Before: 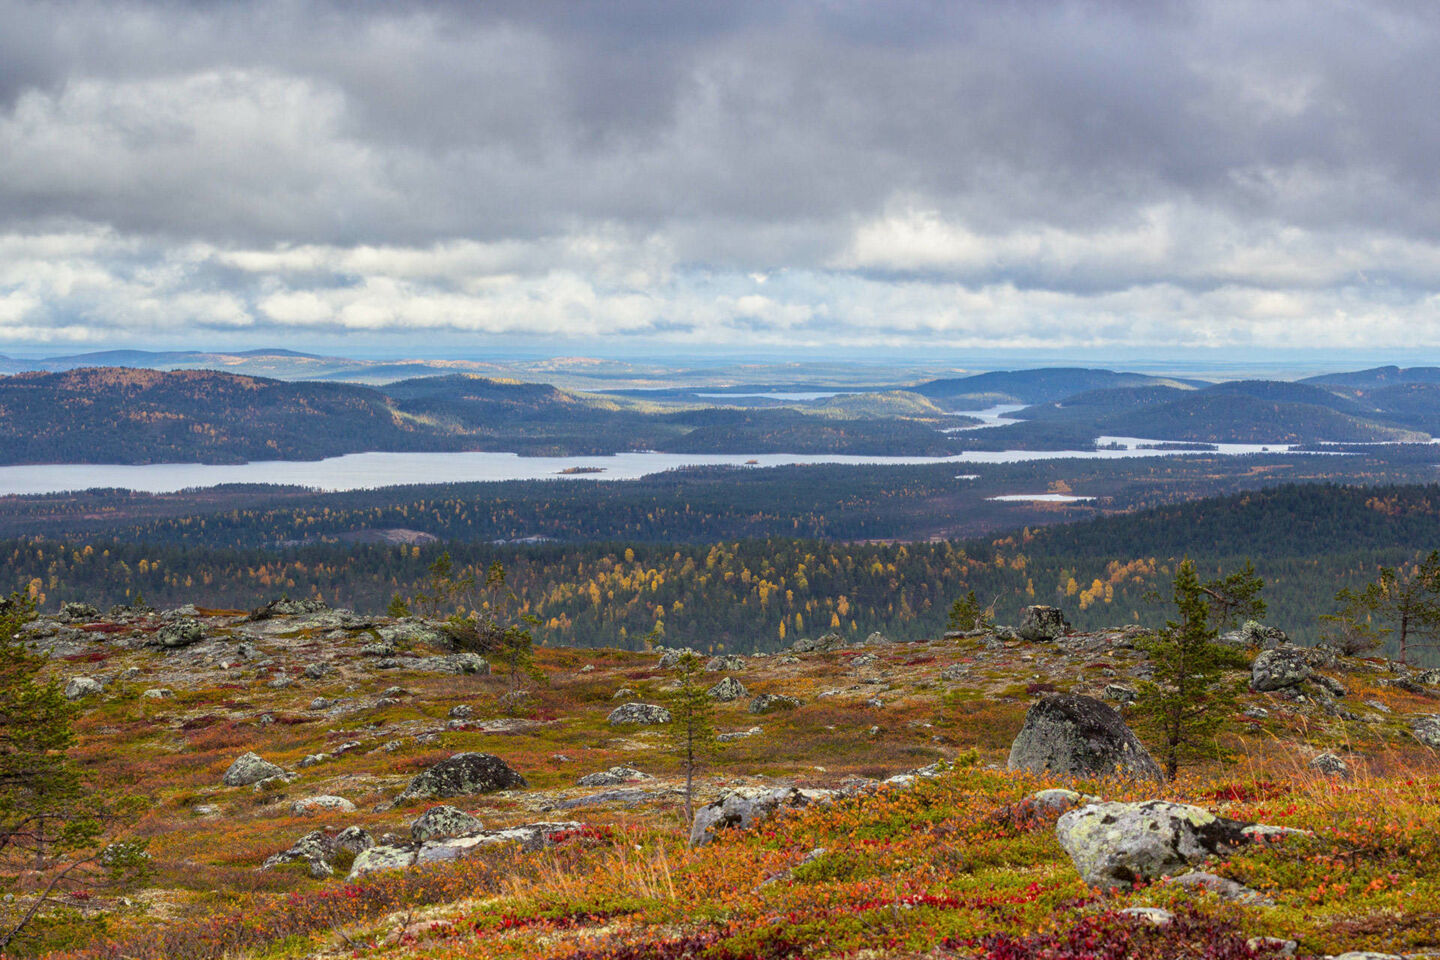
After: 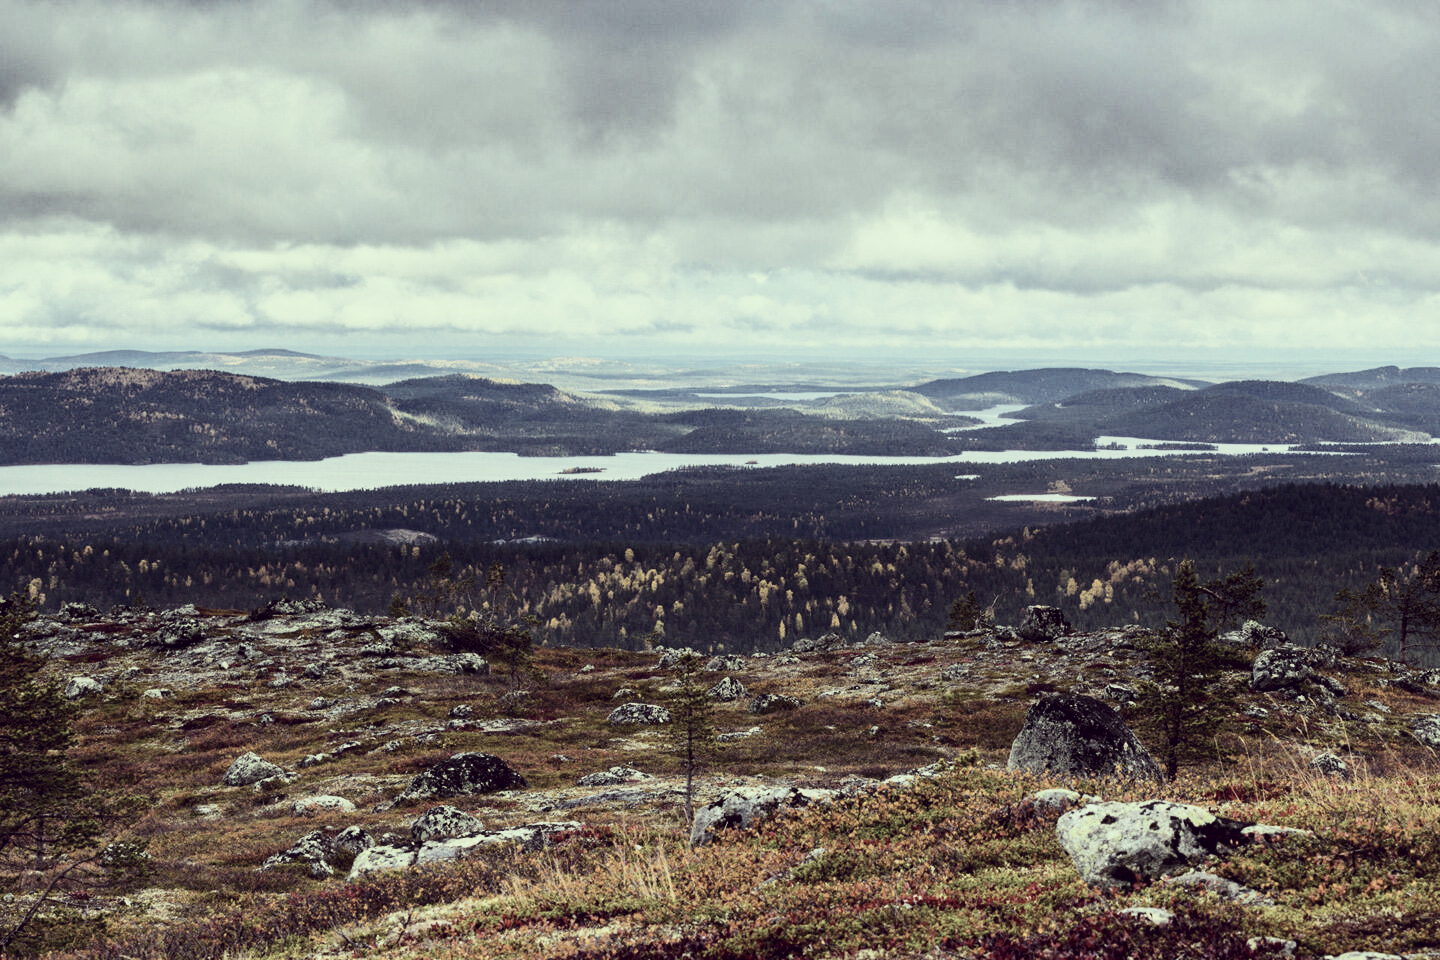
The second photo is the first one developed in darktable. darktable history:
filmic rgb: black relative exposure -16 EV, white relative exposure 5.26 EV, threshold 3.05 EV, hardness 5.9, contrast 1.257, enable highlight reconstruction true
color correction: highlights a* -20.45, highlights b* 20.46, shadows a* 19.23, shadows b* -19.98, saturation 0.451
exposure: exposure -0.045 EV, compensate highlight preservation false
contrast brightness saturation: contrast 0.28
